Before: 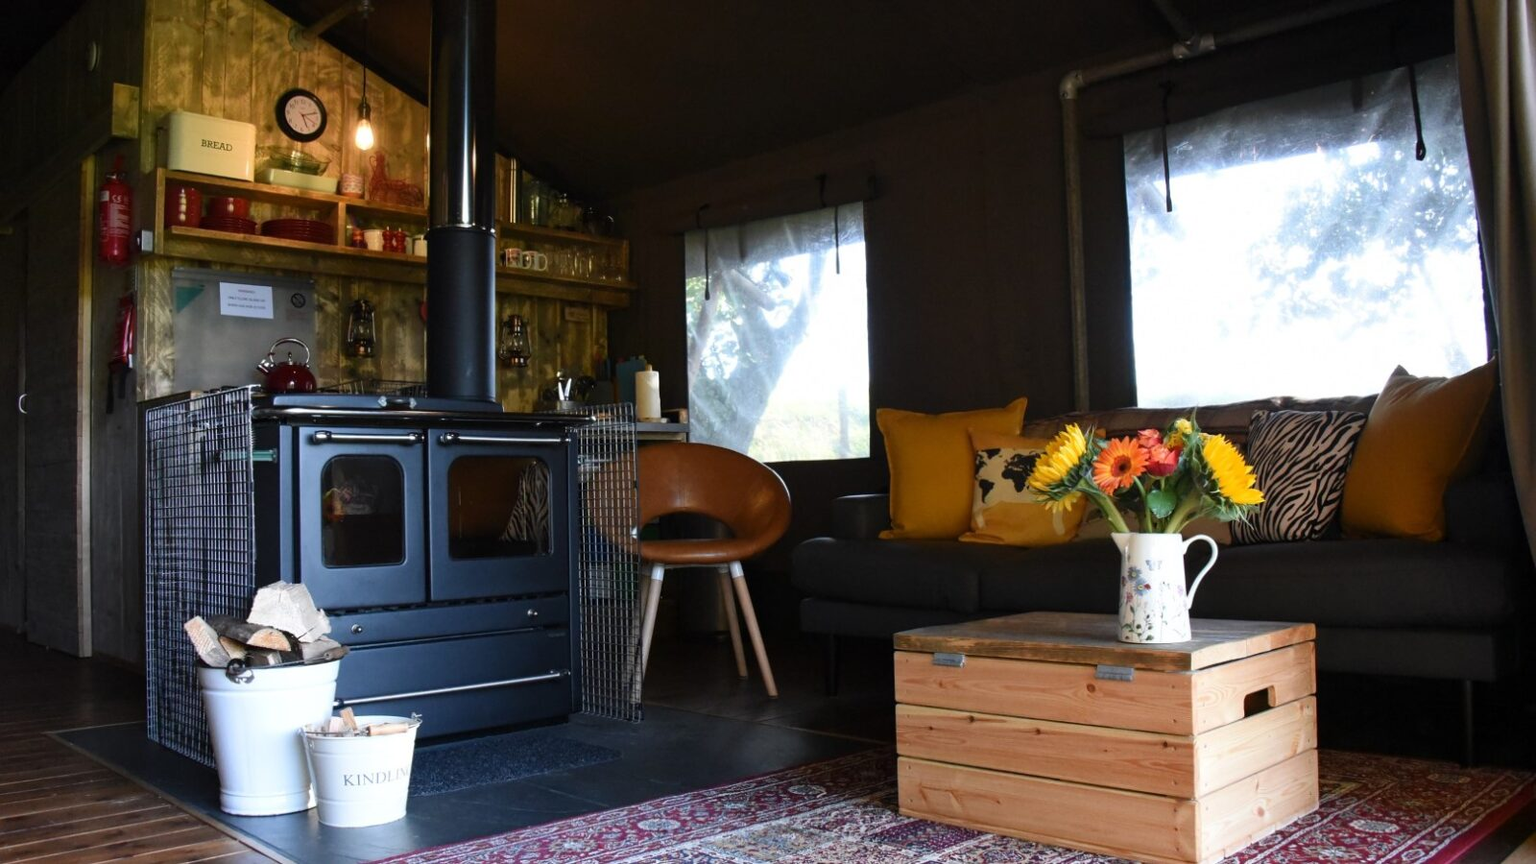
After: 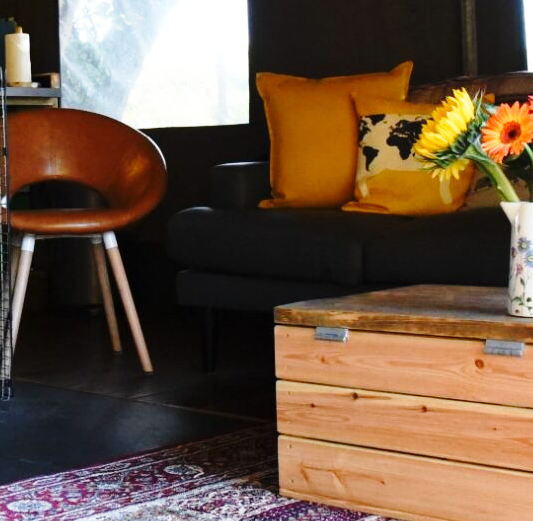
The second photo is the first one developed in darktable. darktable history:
base curve: curves: ch0 [(0, 0) (0.028, 0.03) (0.121, 0.232) (0.46, 0.748) (0.859, 0.968) (1, 1)], preserve colors none
crop: left 41.111%, top 39.25%, right 25.561%, bottom 2.852%
